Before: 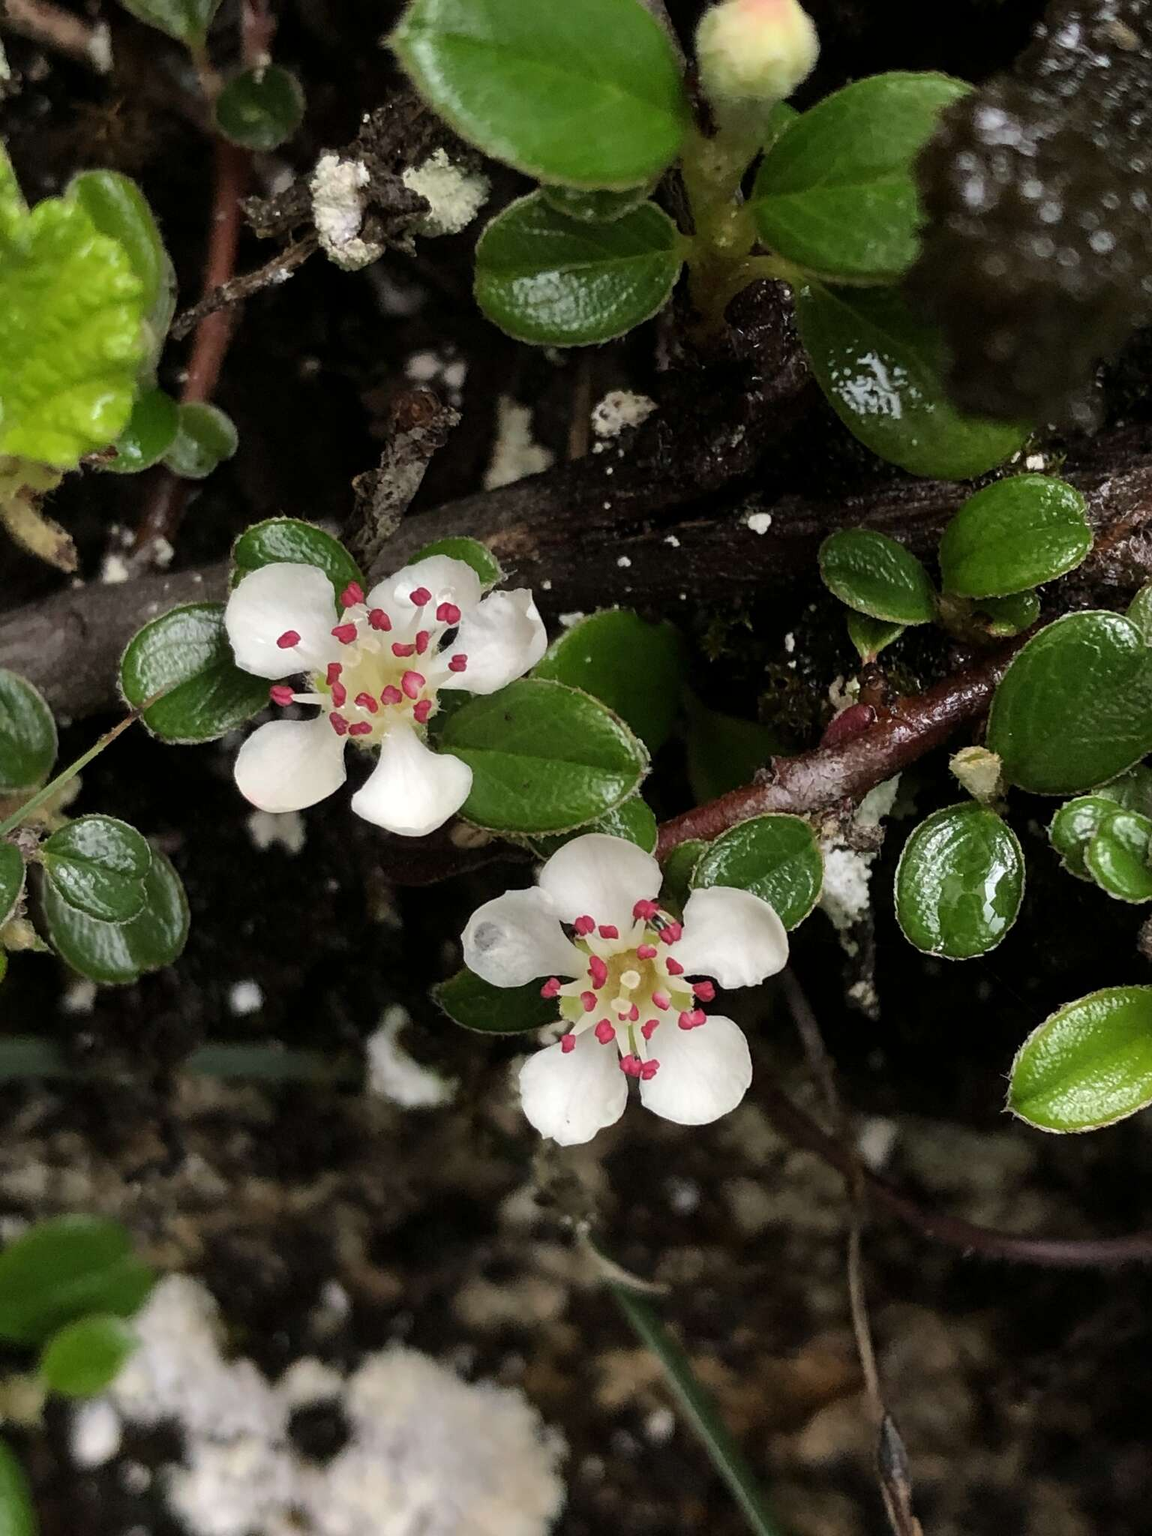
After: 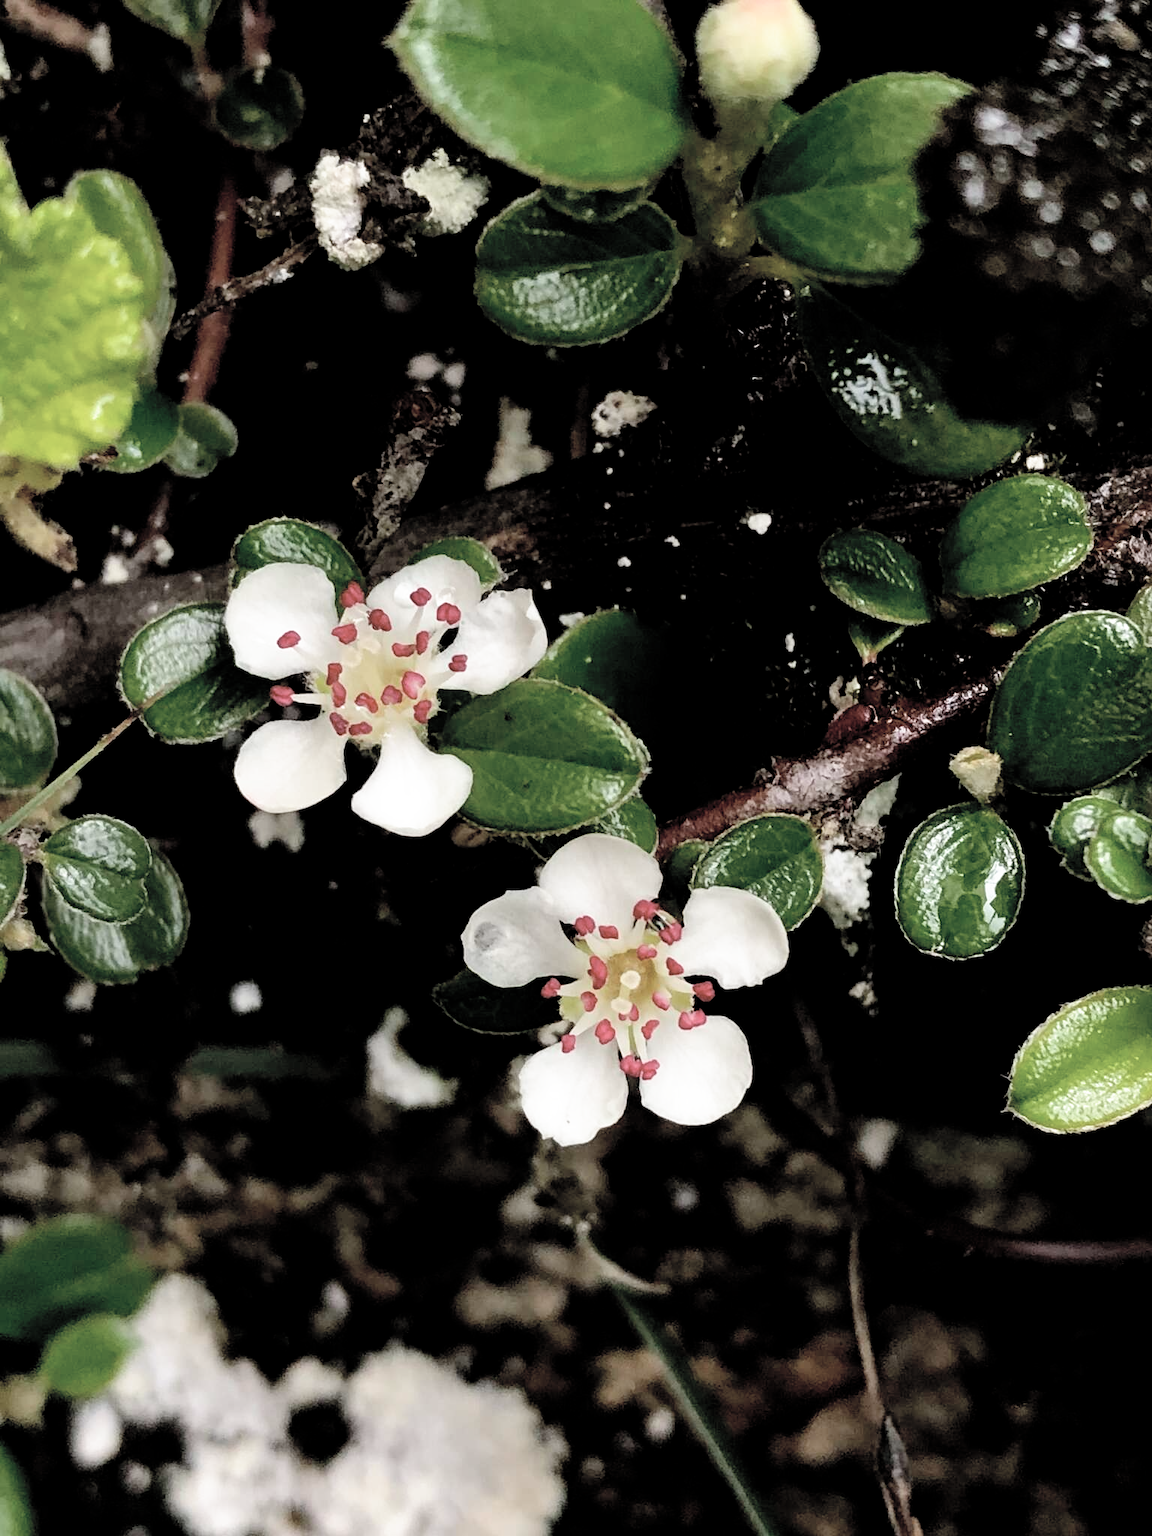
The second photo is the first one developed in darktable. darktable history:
contrast brightness saturation: brightness 0.18, saturation -0.5
filmic rgb: black relative exposure -5.5 EV, white relative exposure 2.5 EV, threshold 3 EV, target black luminance 0%, hardness 4.51, latitude 67.35%, contrast 1.453, shadows ↔ highlights balance -3.52%, preserve chrominance no, color science v4 (2020), contrast in shadows soft, enable highlight reconstruction true
tone equalizer: -7 EV 0.18 EV, -6 EV 0.12 EV, -5 EV 0.08 EV, -4 EV 0.04 EV, -2 EV -0.02 EV, -1 EV -0.04 EV, +0 EV -0.06 EV, luminance estimator HSV value / RGB max
